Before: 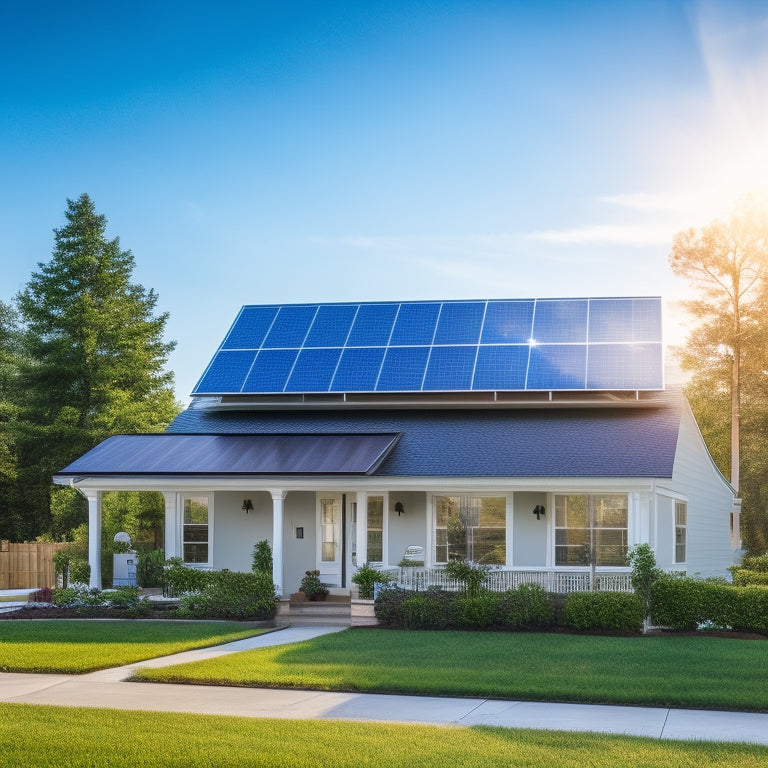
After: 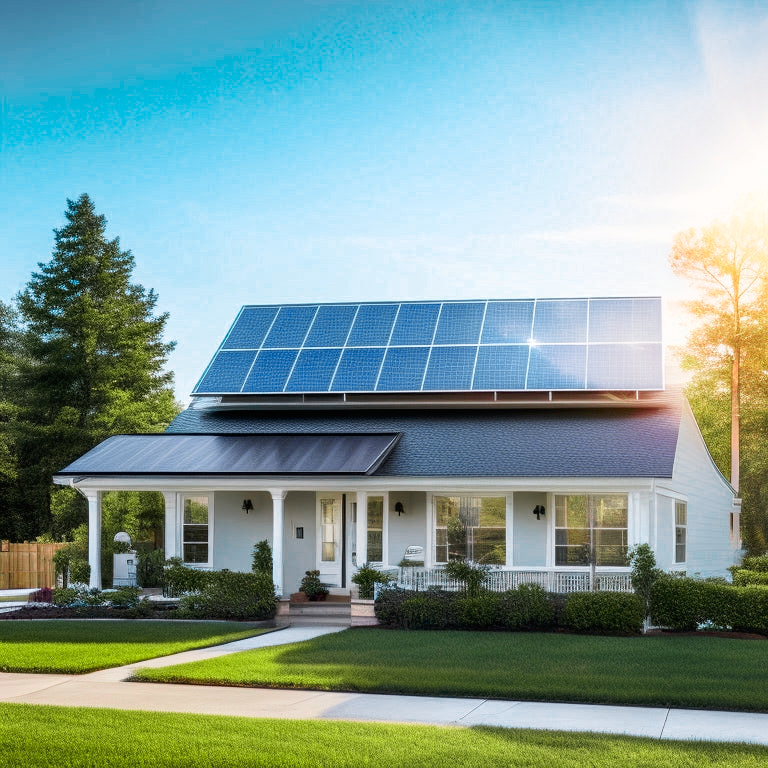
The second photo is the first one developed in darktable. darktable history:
color zones: curves: ch0 [(0, 0.533) (0.126, 0.533) (0.234, 0.533) (0.368, 0.357) (0.5, 0.5) (0.625, 0.5) (0.74, 0.637) (0.875, 0.5)]; ch1 [(0.004, 0.708) (0.129, 0.662) (0.25, 0.5) (0.375, 0.331) (0.496, 0.396) (0.625, 0.649) (0.739, 0.26) (0.875, 0.5) (1, 0.478)]; ch2 [(0, 0.409) (0.132, 0.403) (0.236, 0.558) (0.379, 0.448) (0.5, 0.5) (0.625, 0.5) (0.691, 0.39) (0.875, 0.5)]
tone curve: curves: ch0 [(0, 0) (0.118, 0.034) (0.182, 0.124) (0.265, 0.214) (0.504, 0.508) (0.783, 0.825) (1, 1)], preserve colors none
